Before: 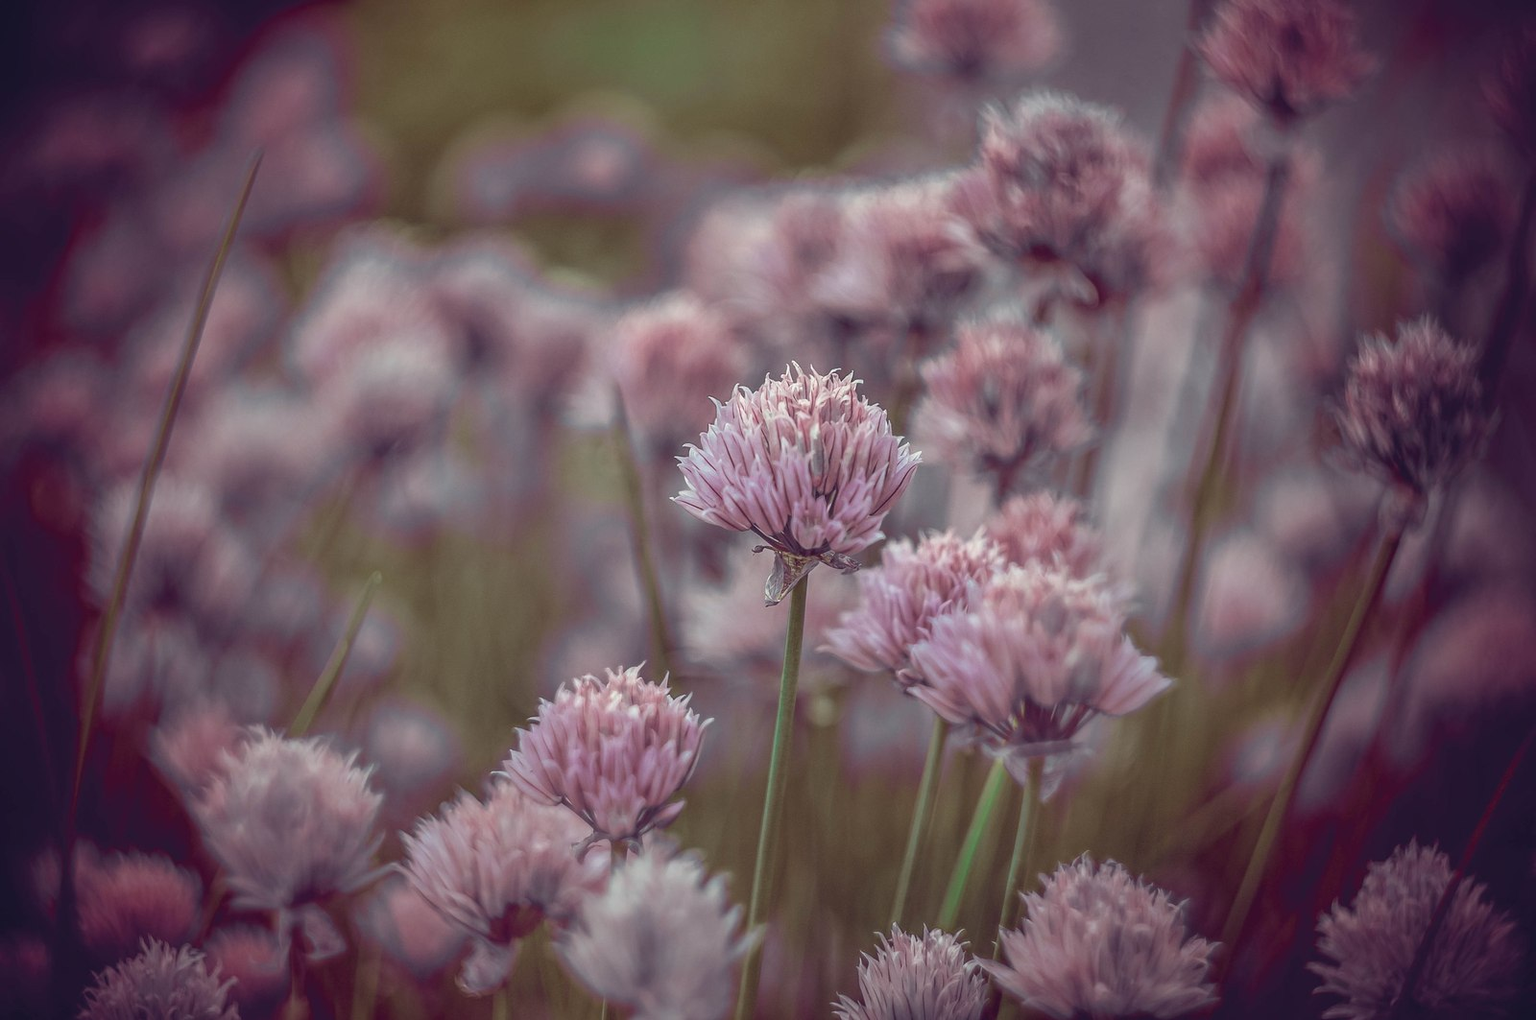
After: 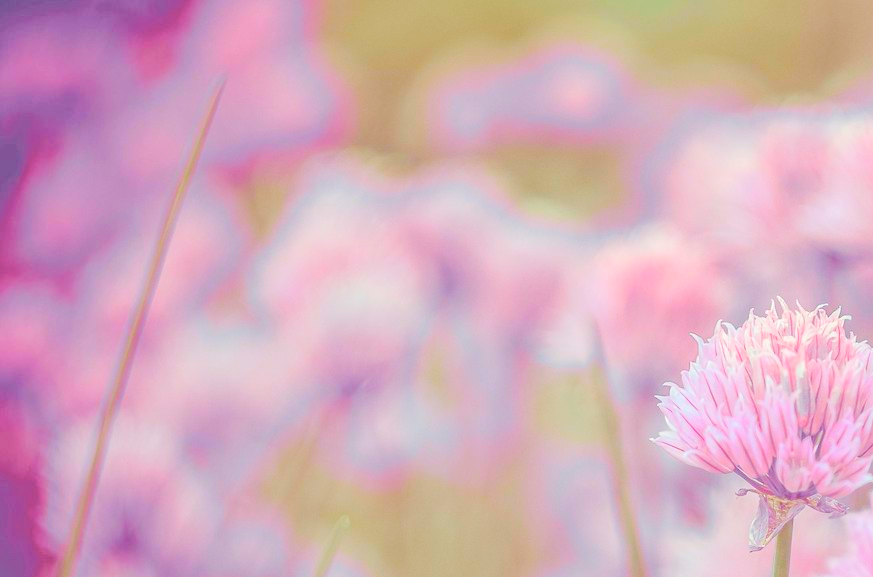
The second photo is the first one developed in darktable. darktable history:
color balance rgb: shadows lift › chroma 1.039%, shadows lift › hue 241.67°, perceptual saturation grading › global saturation 20%, perceptual saturation grading › highlights -24.839%, perceptual saturation grading › shadows 50.129%, perceptual brilliance grading › global brilliance 2.318%, perceptual brilliance grading › highlights -3.642%
contrast brightness saturation: brightness 0.995
color correction: highlights b* 0.049, saturation 1.34
crop and rotate: left 3.067%, top 7.56%, right 42.357%, bottom 38.092%
